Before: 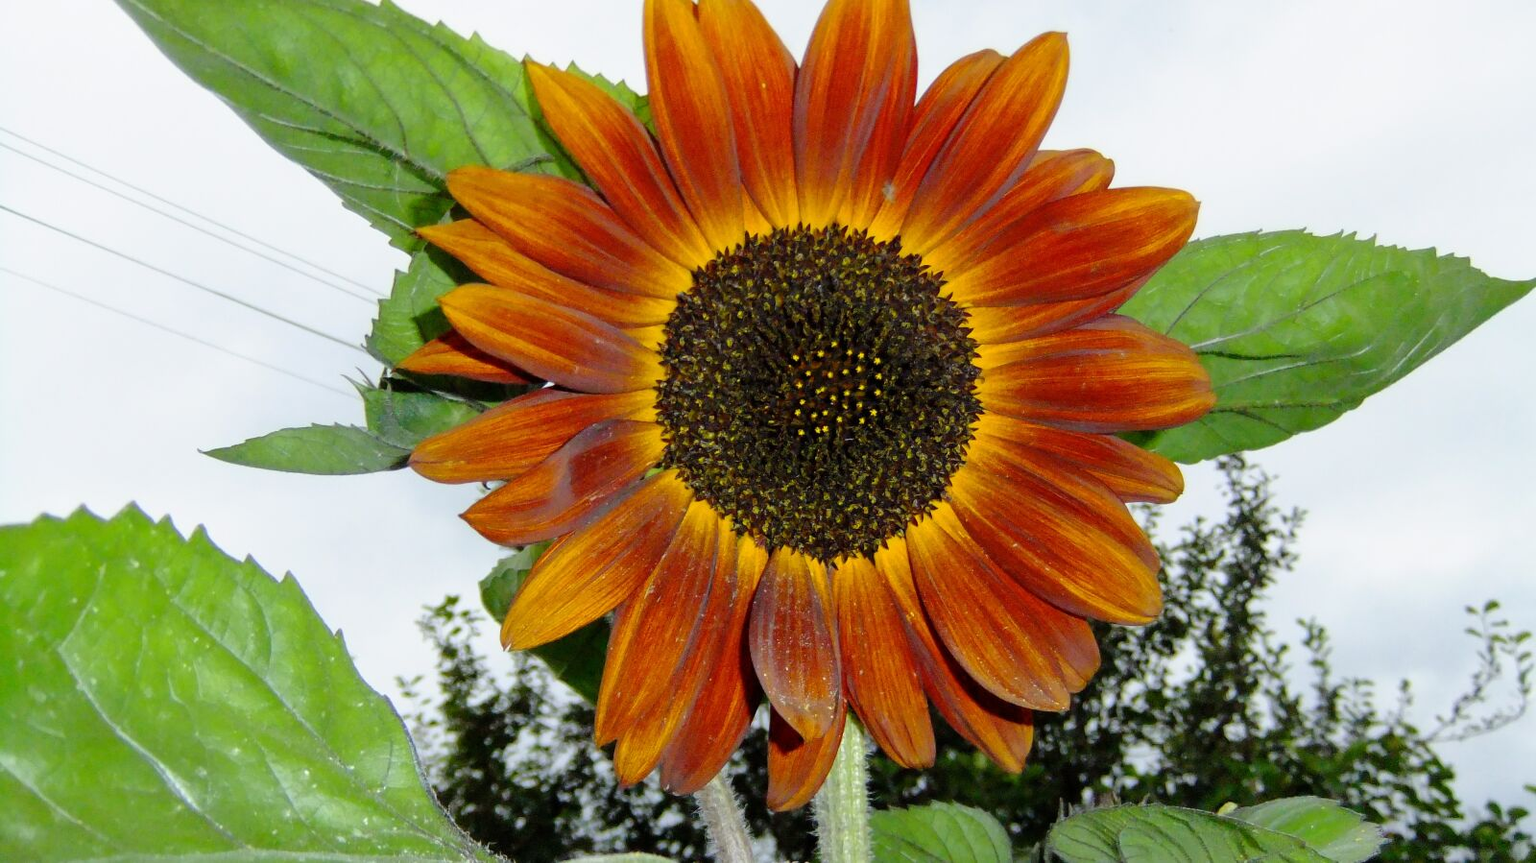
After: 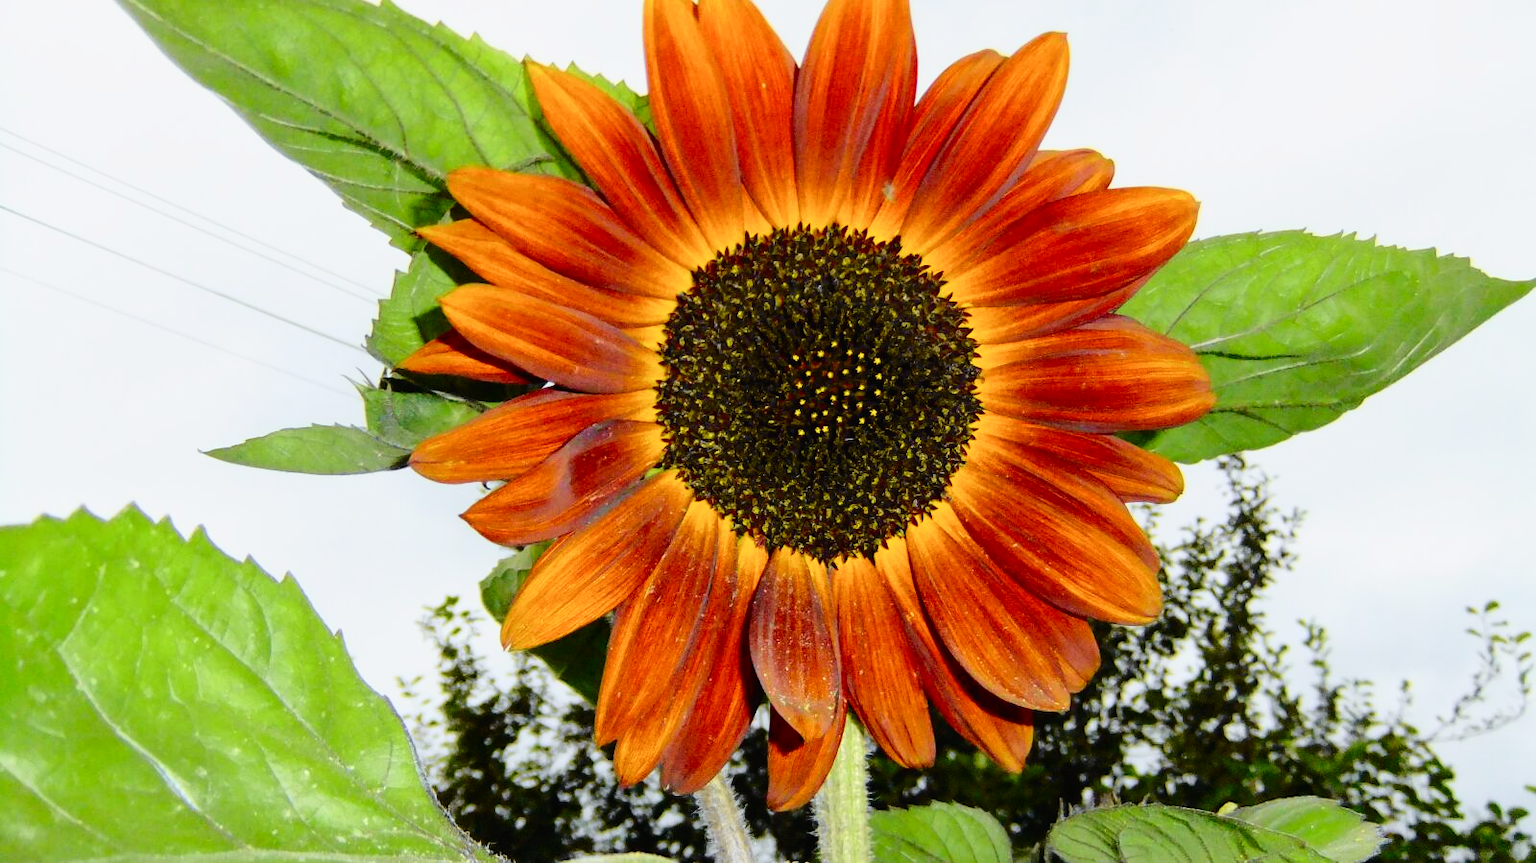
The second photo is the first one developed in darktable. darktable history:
tone curve: curves: ch0 [(0, 0.012) (0.037, 0.03) (0.123, 0.092) (0.19, 0.157) (0.269, 0.27) (0.48, 0.57) (0.595, 0.695) (0.718, 0.823) (0.855, 0.913) (1, 0.982)]; ch1 [(0, 0) (0.243, 0.245) (0.422, 0.415) (0.493, 0.495) (0.508, 0.506) (0.536, 0.542) (0.569, 0.611) (0.611, 0.662) (0.769, 0.807) (1, 1)]; ch2 [(0, 0) (0.249, 0.216) (0.349, 0.321) (0.424, 0.442) (0.476, 0.483) (0.498, 0.499) (0.517, 0.519) (0.532, 0.56) (0.569, 0.624) (0.614, 0.667) (0.706, 0.757) (0.808, 0.809) (0.991, 0.968)], color space Lab, independent channels, preserve colors none
